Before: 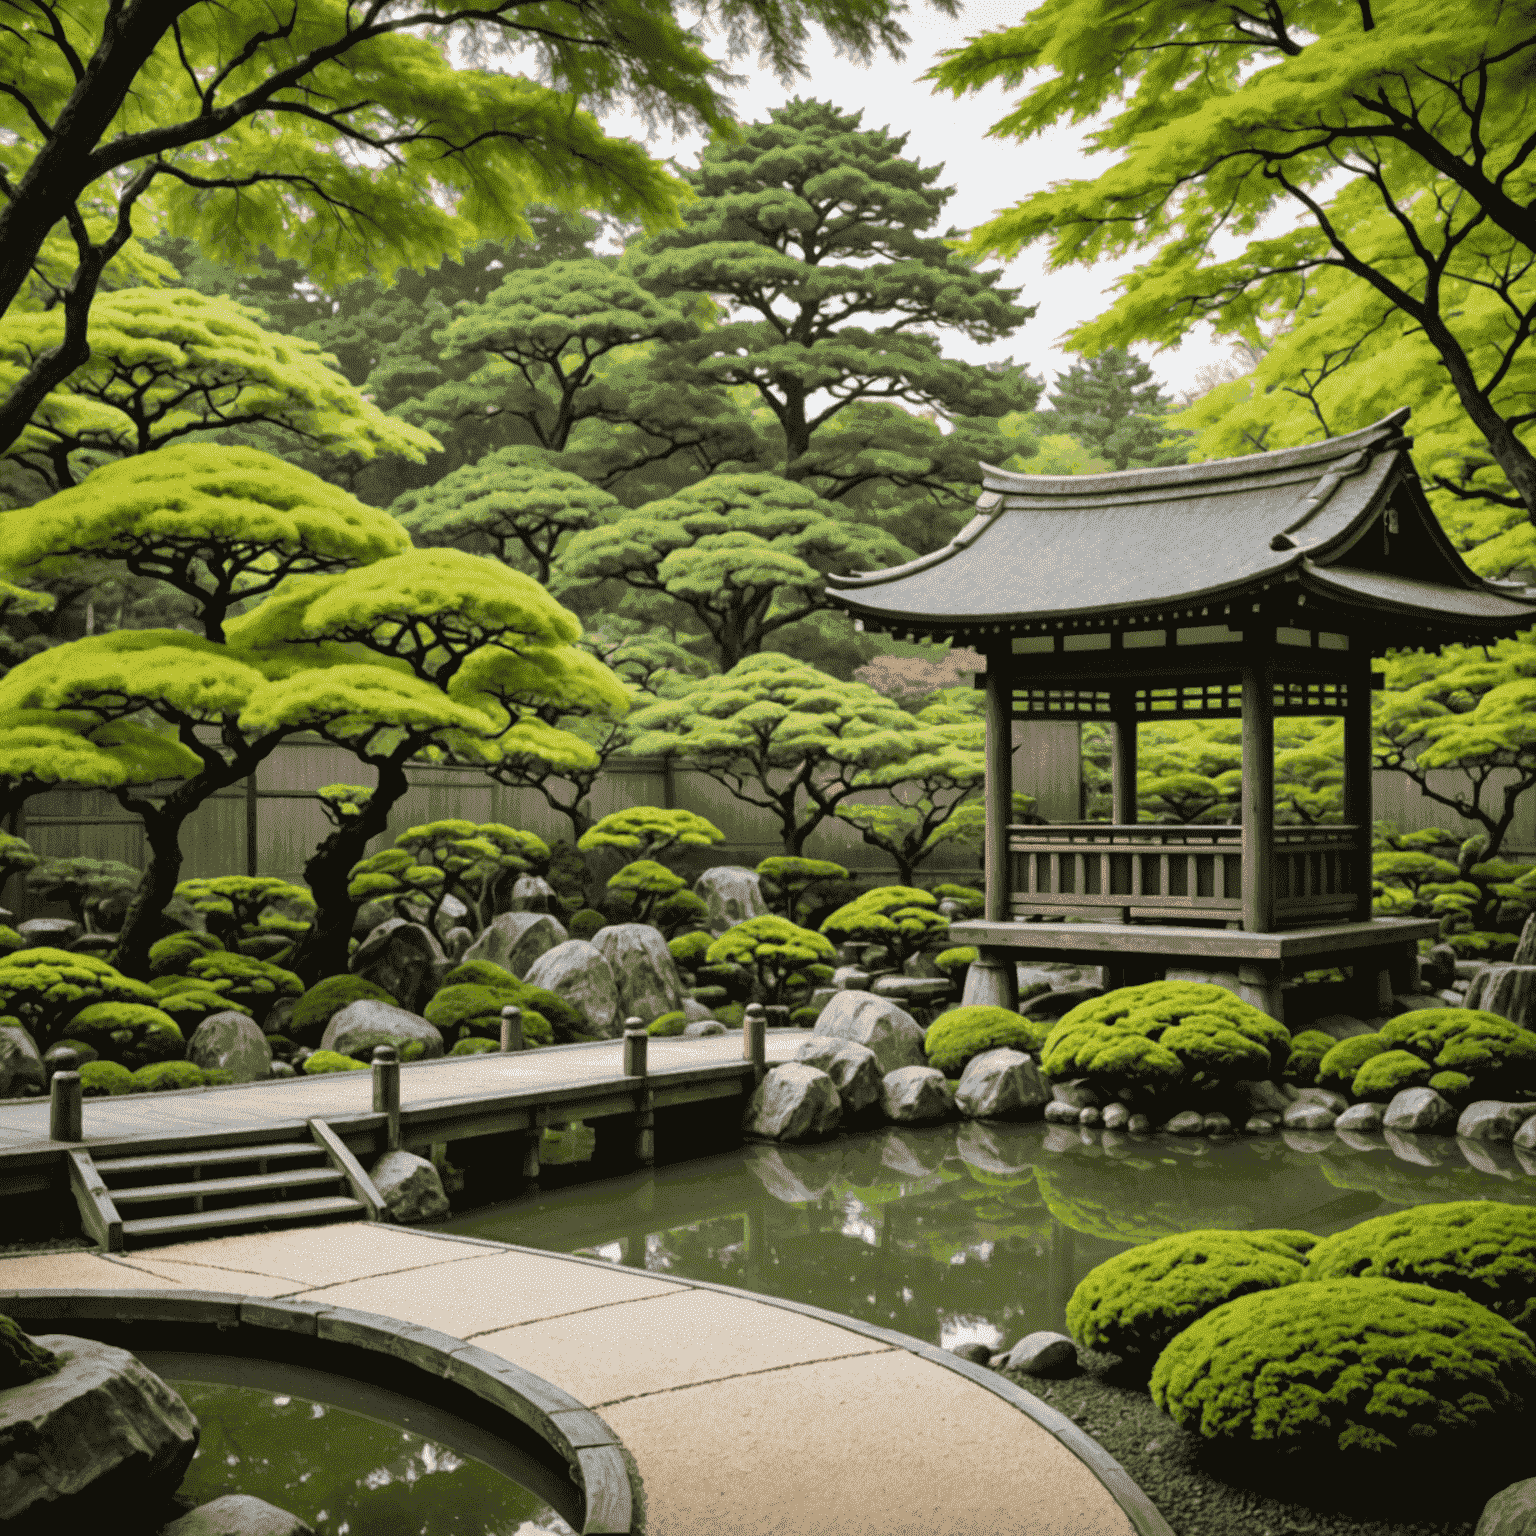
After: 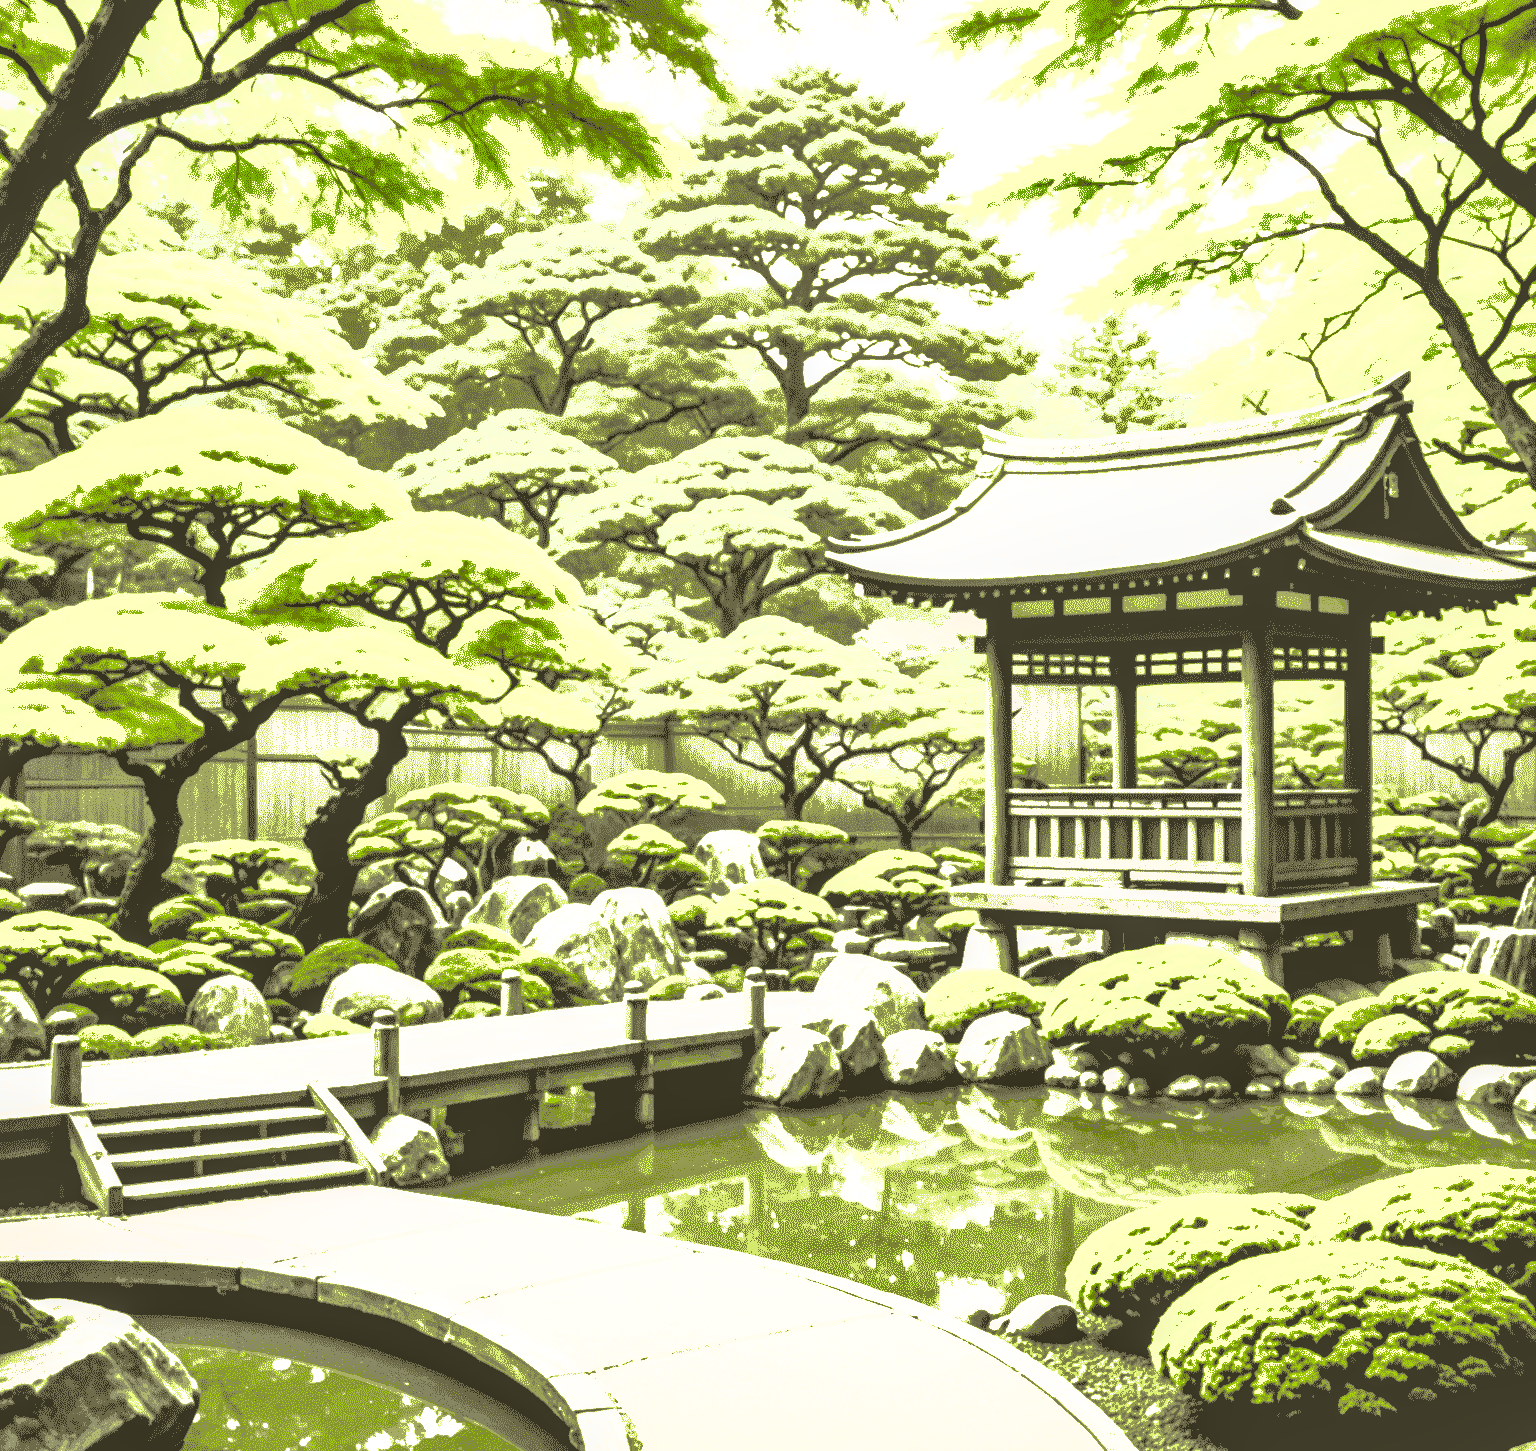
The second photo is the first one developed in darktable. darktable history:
exposure: black level correction 0.001, exposure 2.651 EV, compensate highlight preservation false
local contrast: on, module defaults
crop and rotate: top 2.399%, bottom 3.074%
shadows and highlights: shadows 39.42, highlights -59.69
